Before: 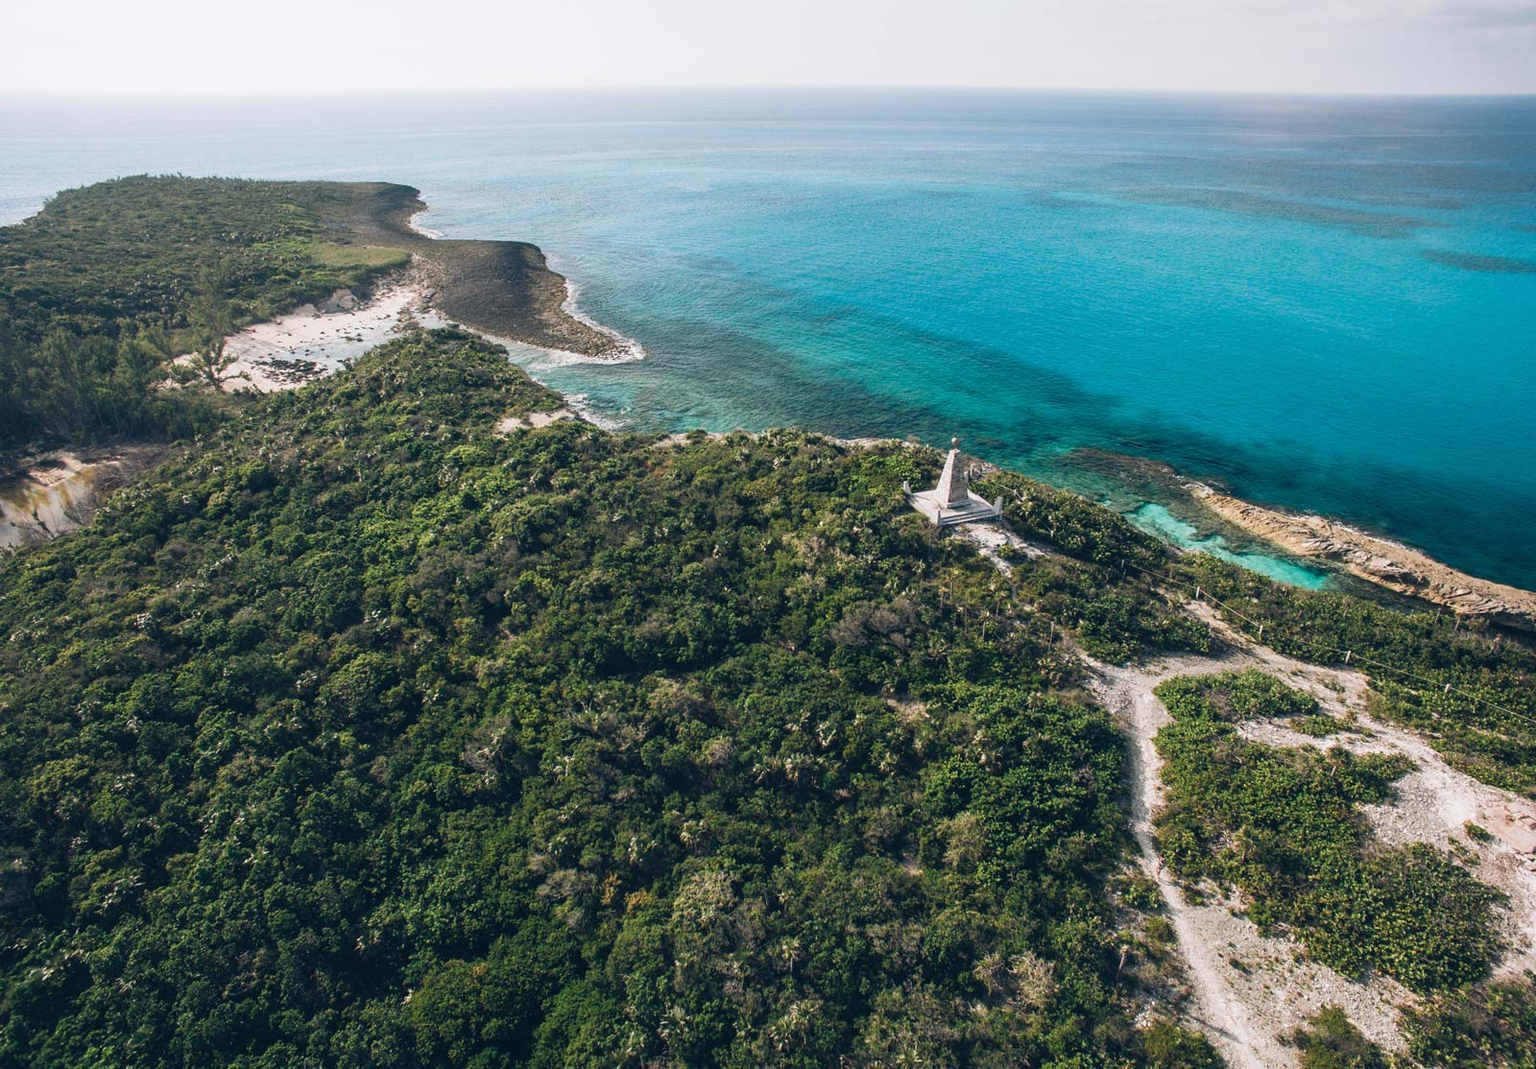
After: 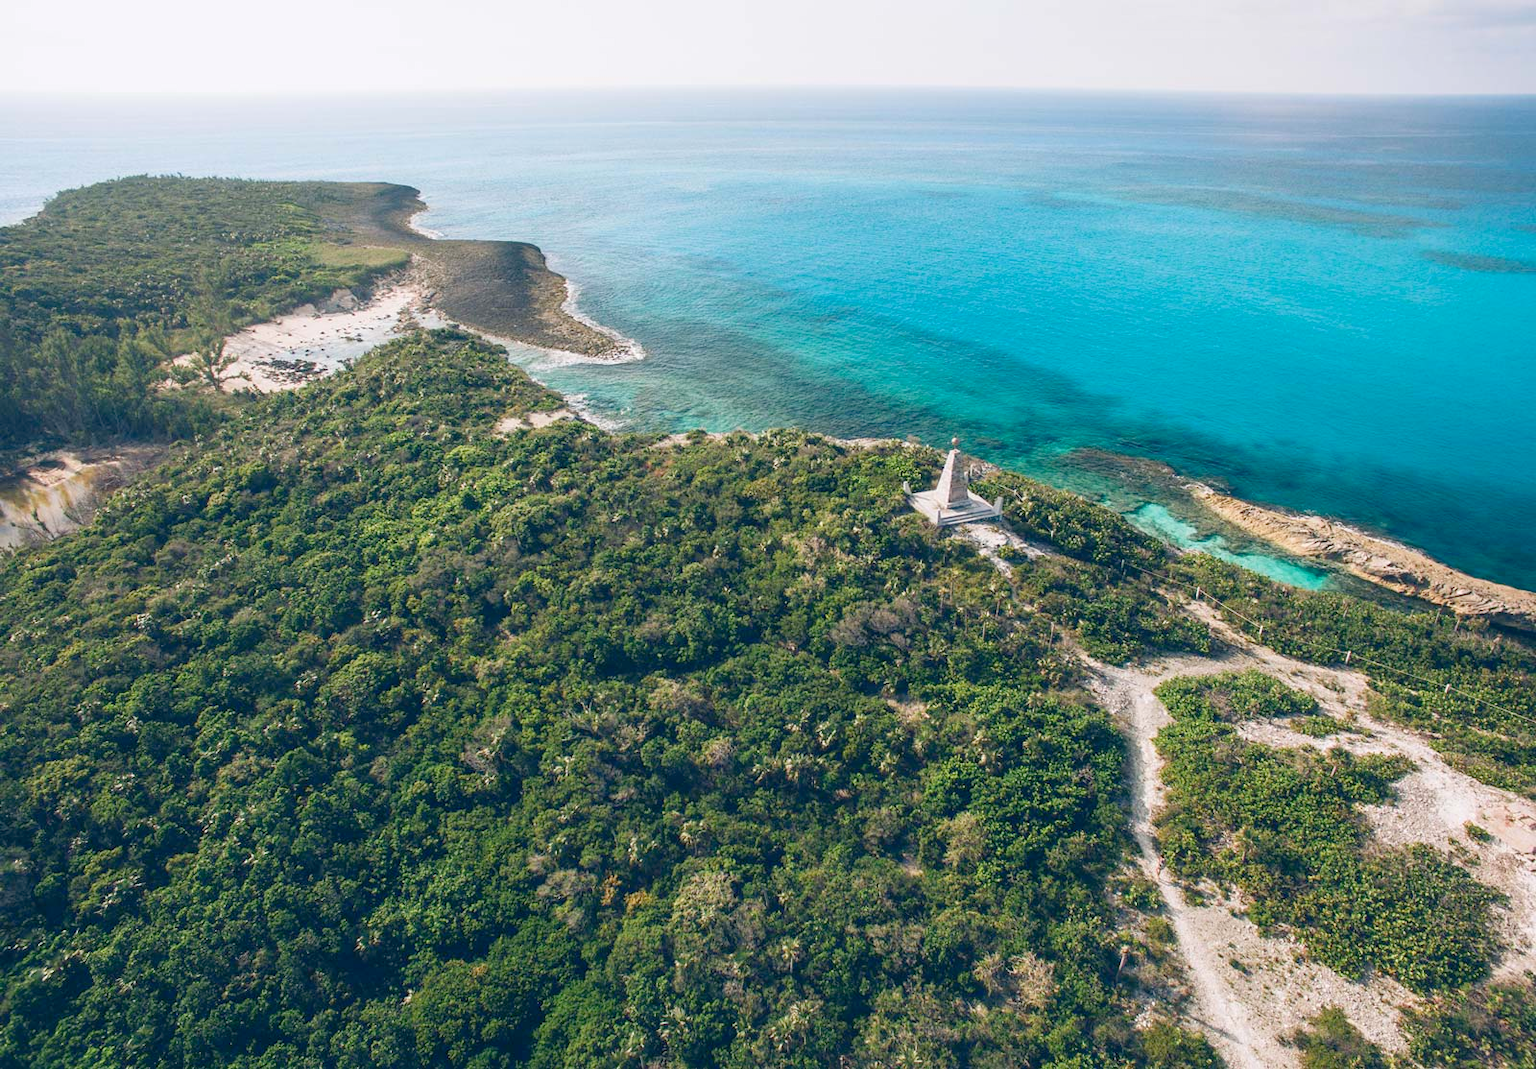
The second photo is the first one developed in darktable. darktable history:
levels: black 0.102%, levels [0, 0.445, 1]
